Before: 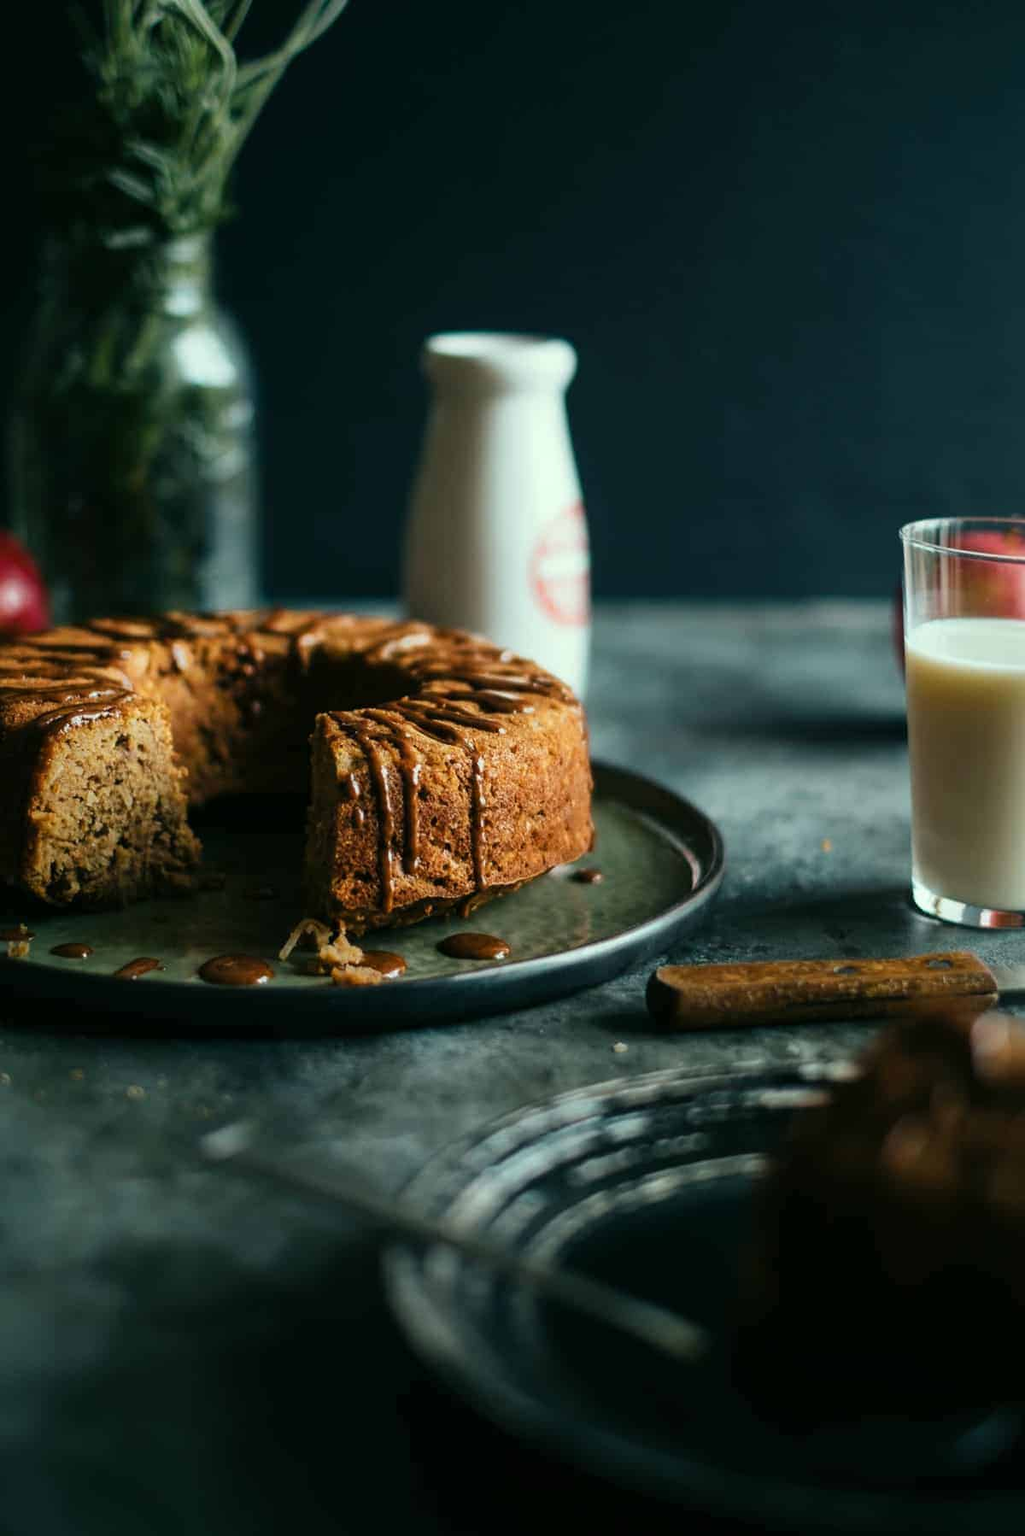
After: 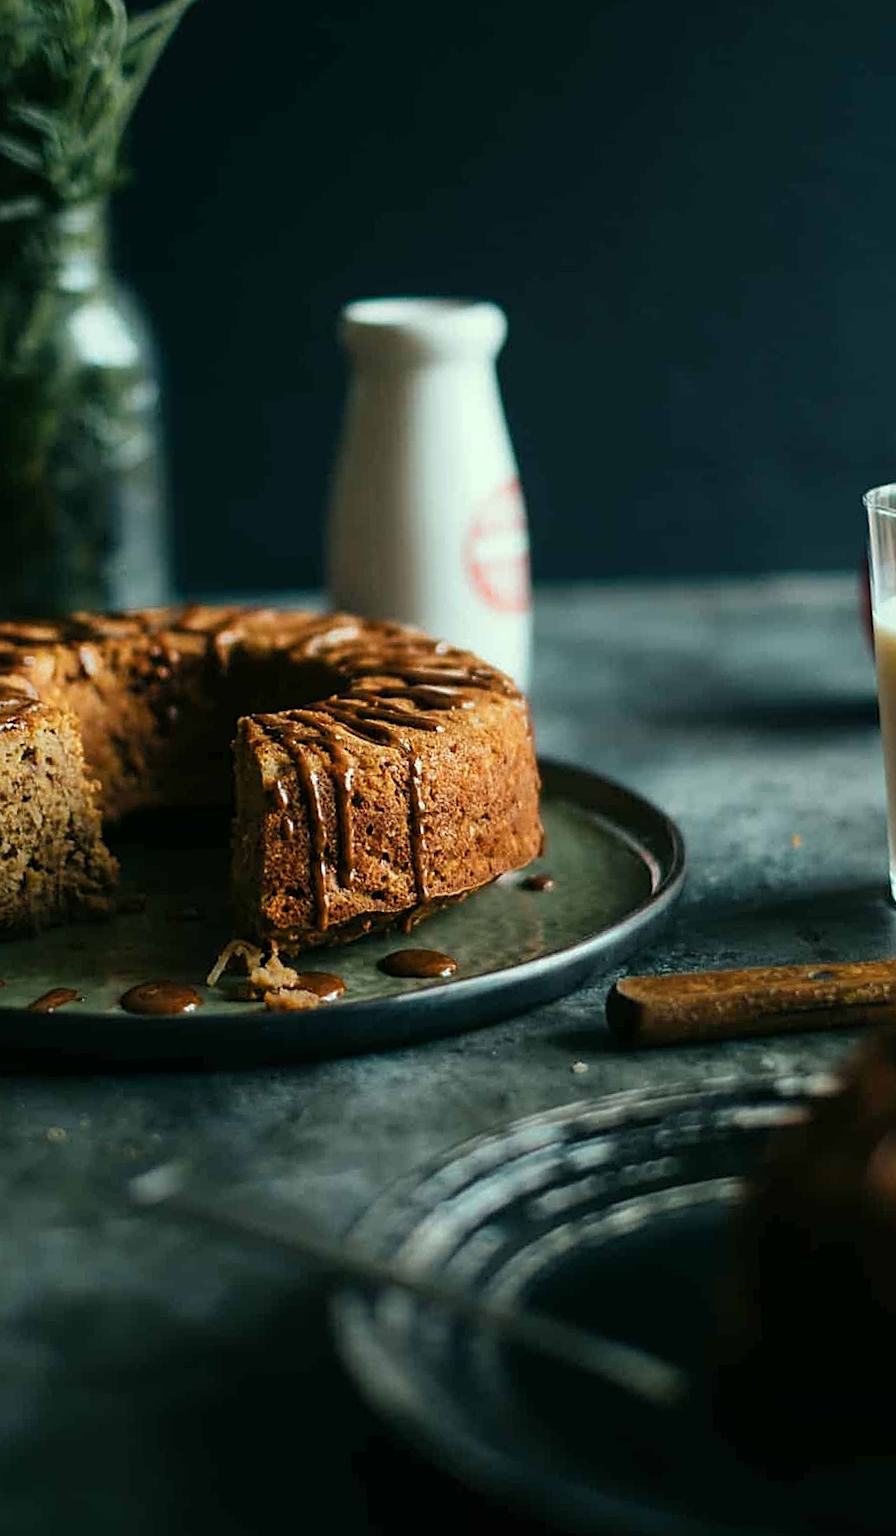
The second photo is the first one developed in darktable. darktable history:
sharpen: on, module defaults
crop and rotate: left 9.597%, right 10.195%
rotate and perspective: rotation -2°, crop left 0.022, crop right 0.978, crop top 0.049, crop bottom 0.951
